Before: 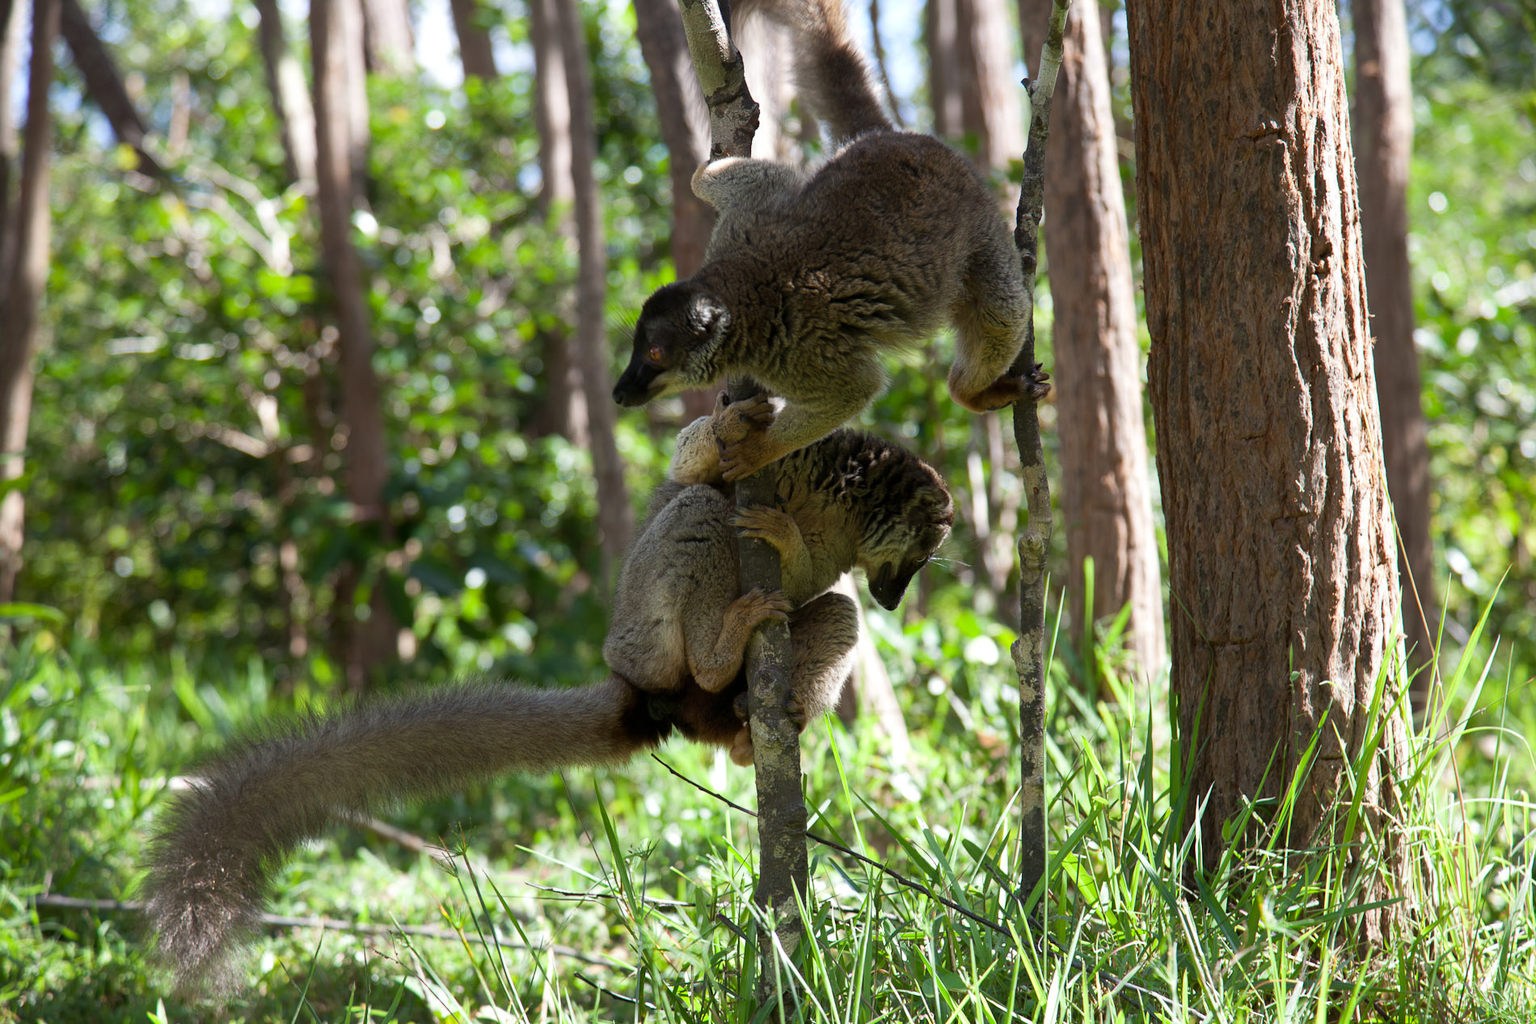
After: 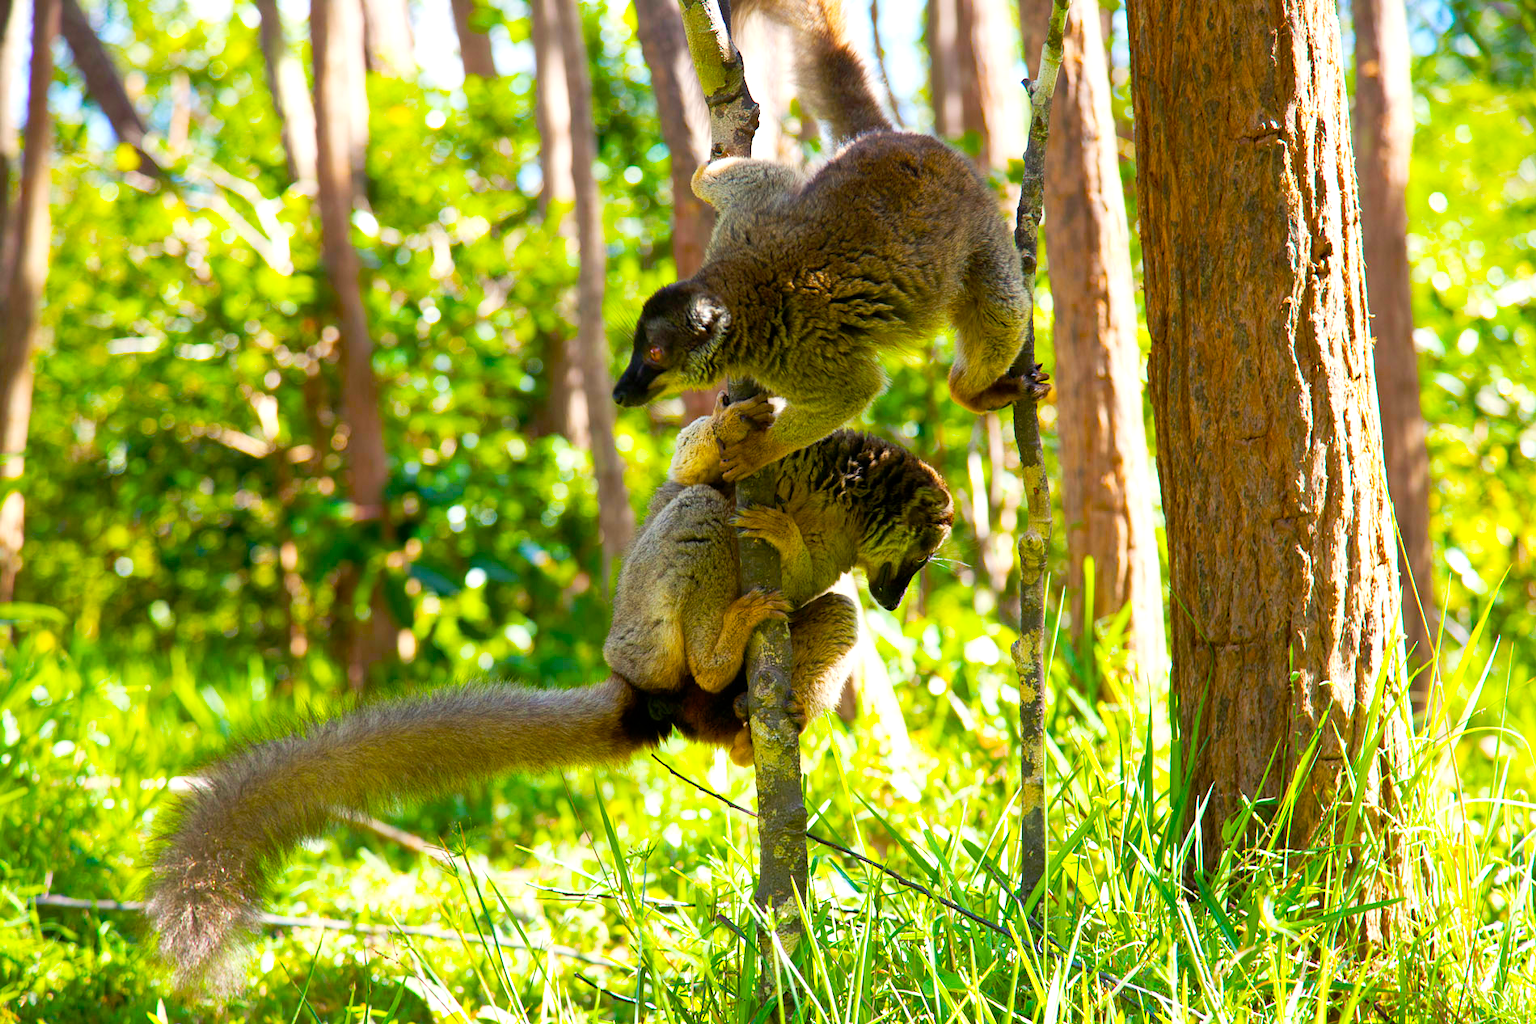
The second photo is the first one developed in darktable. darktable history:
tone curve: curves: ch0 [(0, 0) (0.004, 0.001) (0.133, 0.16) (0.325, 0.399) (0.475, 0.588) (0.832, 0.903) (1, 1)], preserve colors none
exposure: exposure 0.555 EV, compensate exposure bias true, compensate highlight preservation false
color balance rgb: highlights gain › chroma 3%, highlights gain › hue 78.61°, linear chroma grading › global chroma 40.029%, perceptual saturation grading › global saturation 19.911%, global vibrance 45.427%
